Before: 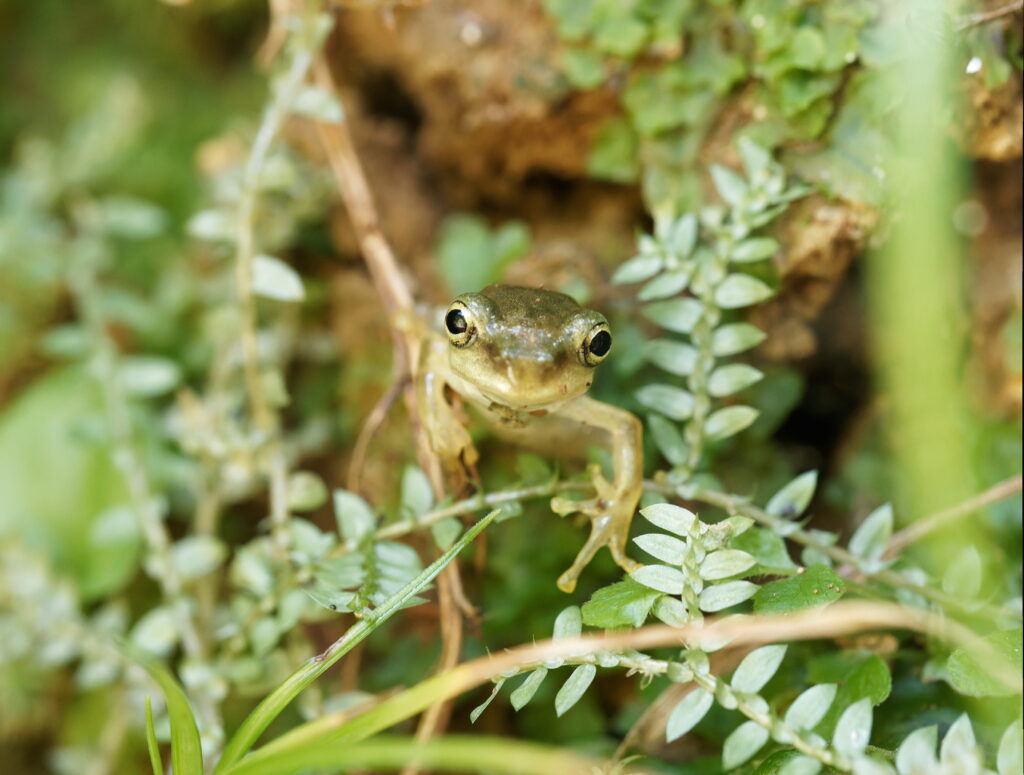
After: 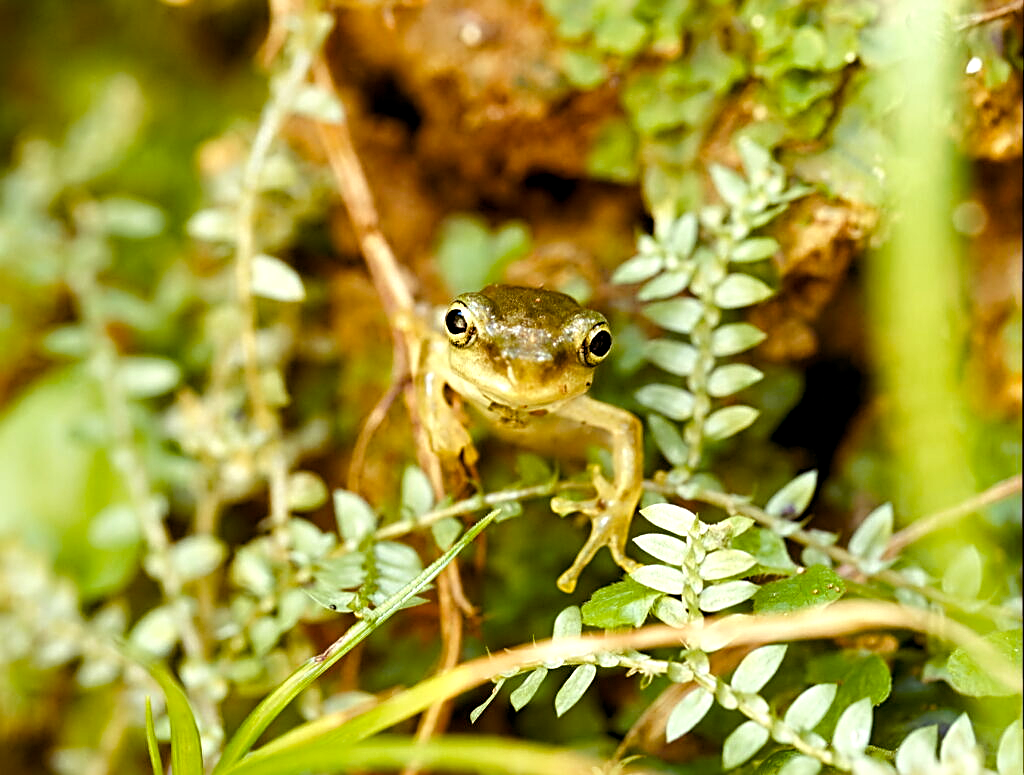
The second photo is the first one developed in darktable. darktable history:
exposure: compensate highlight preservation false
sharpen: radius 2.531, amount 0.628
color balance rgb: shadows lift › luminance -21.66%, shadows lift › chroma 8.98%, shadows lift › hue 283.37°, power › chroma 1.55%, power › hue 25.59°, highlights gain › luminance 6.08%, highlights gain › chroma 2.55%, highlights gain › hue 90°, global offset › luminance -0.87%, perceptual saturation grading › global saturation 27.49%, perceptual saturation grading › highlights -28.39%, perceptual saturation grading › mid-tones 15.22%, perceptual saturation grading › shadows 33.98%, perceptual brilliance grading › highlights 10%, perceptual brilliance grading › mid-tones 5%
